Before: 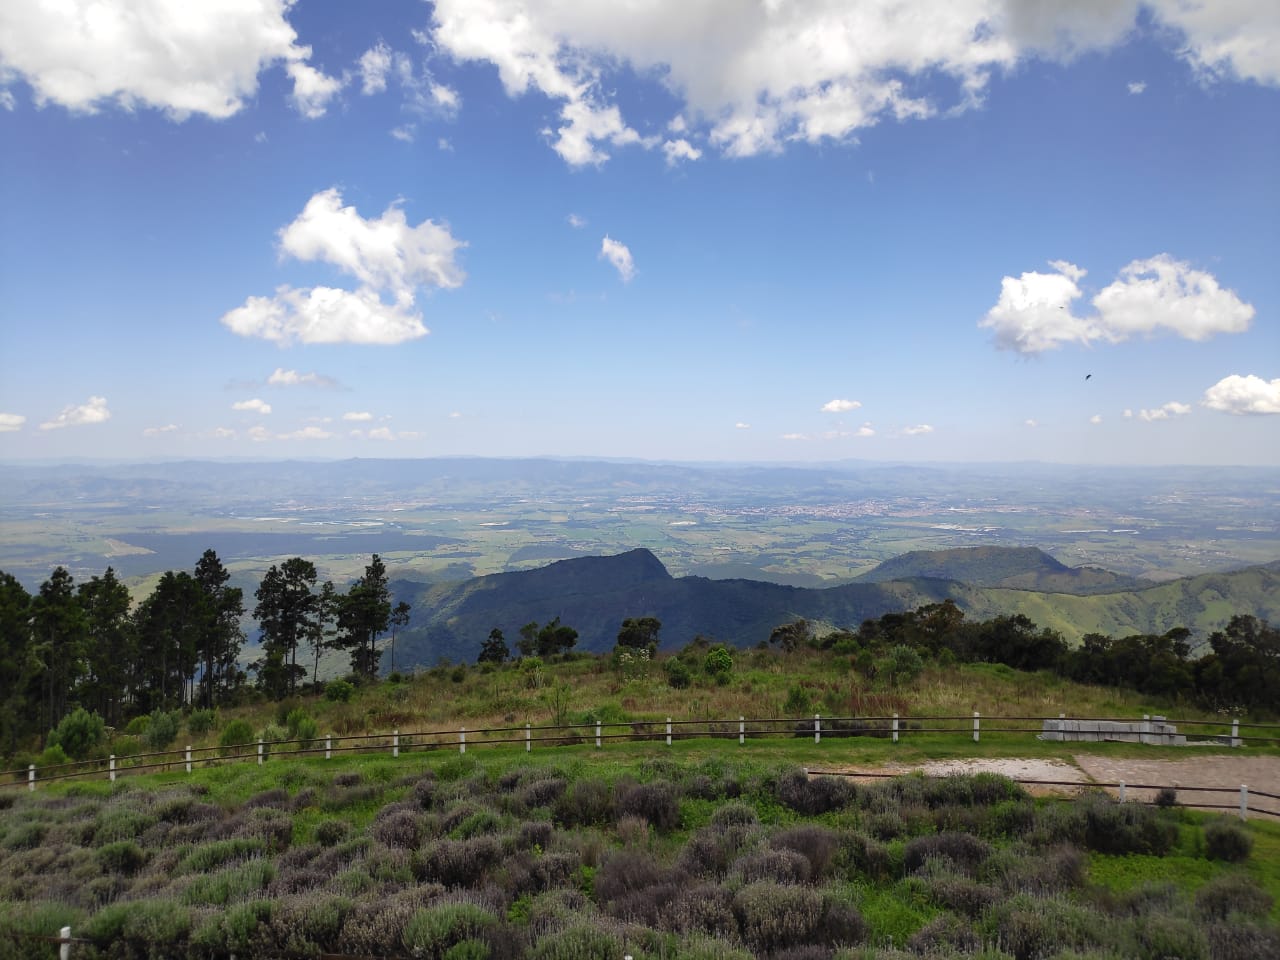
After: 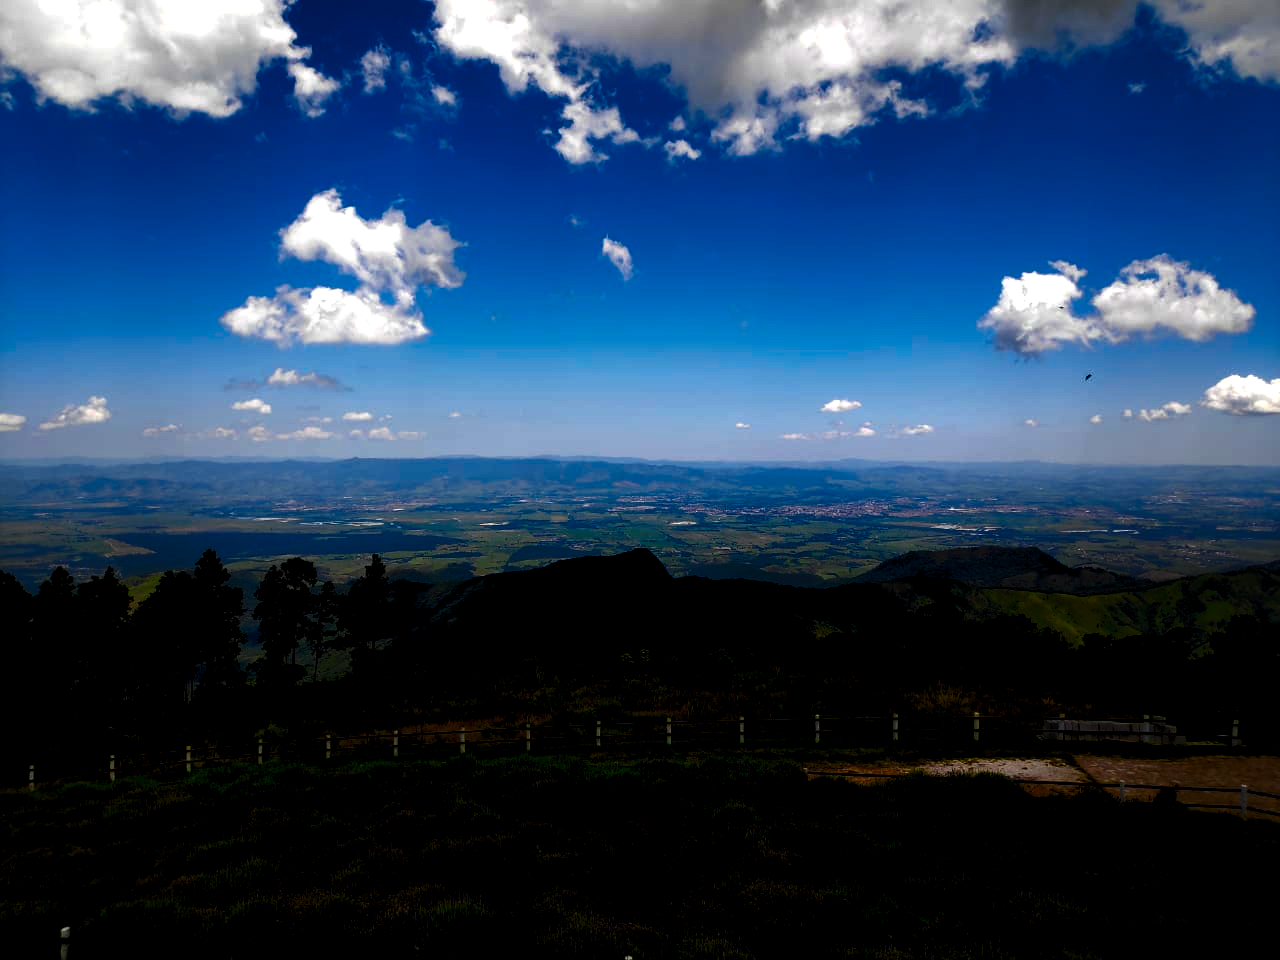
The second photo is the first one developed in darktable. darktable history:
levels: levels [0.055, 0.477, 0.9]
contrast brightness saturation: brightness -1, saturation 1
